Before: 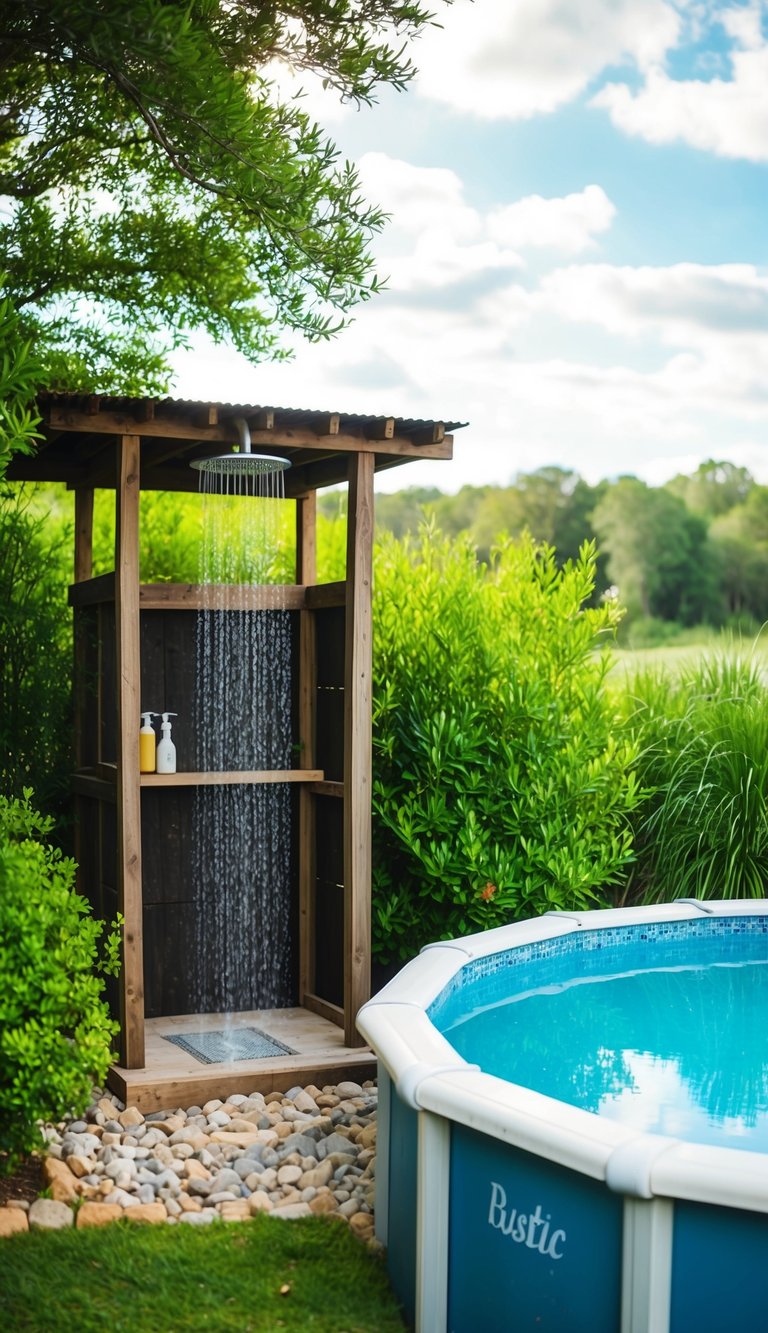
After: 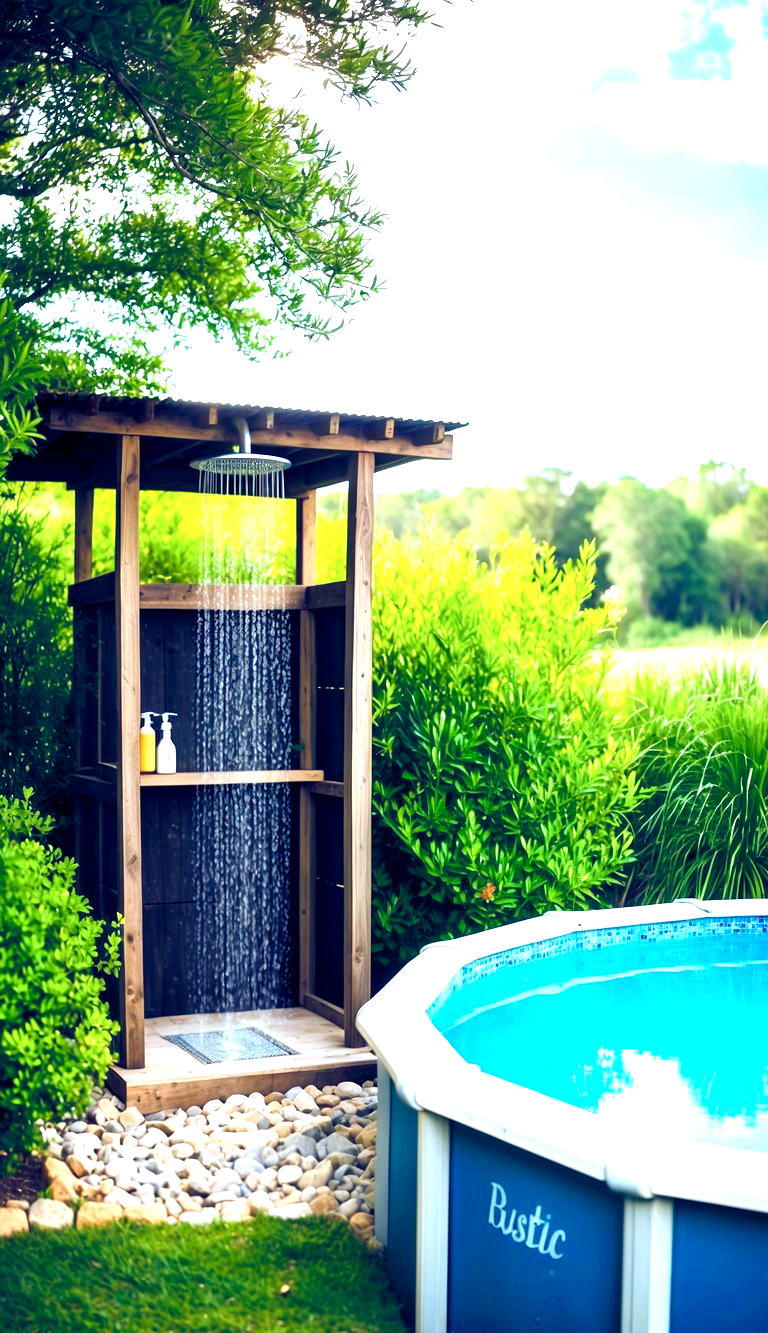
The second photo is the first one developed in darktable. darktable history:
color balance rgb: shadows lift › luminance -41.13%, shadows lift › chroma 14.13%, shadows lift › hue 260°, power › luminance -3.76%, power › chroma 0.56%, power › hue 40.37°, highlights gain › luminance 16.81%, highlights gain › chroma 2.94%, highlights gain › hue 260°, global offset › luminance -0.29%, global offset › chroma 0.31%, global offset › hue 260°, perceptual saturation grading › global saturation 20%, perceptual saturation grading › highlights -13.92%, perceptual saturation grading › shadows 50%
exposure: black level correction 0, exposure 1 EV, compensate exposure bias true, compensate highlight preservation false
contrast brightness saturation: saturation -0.05
